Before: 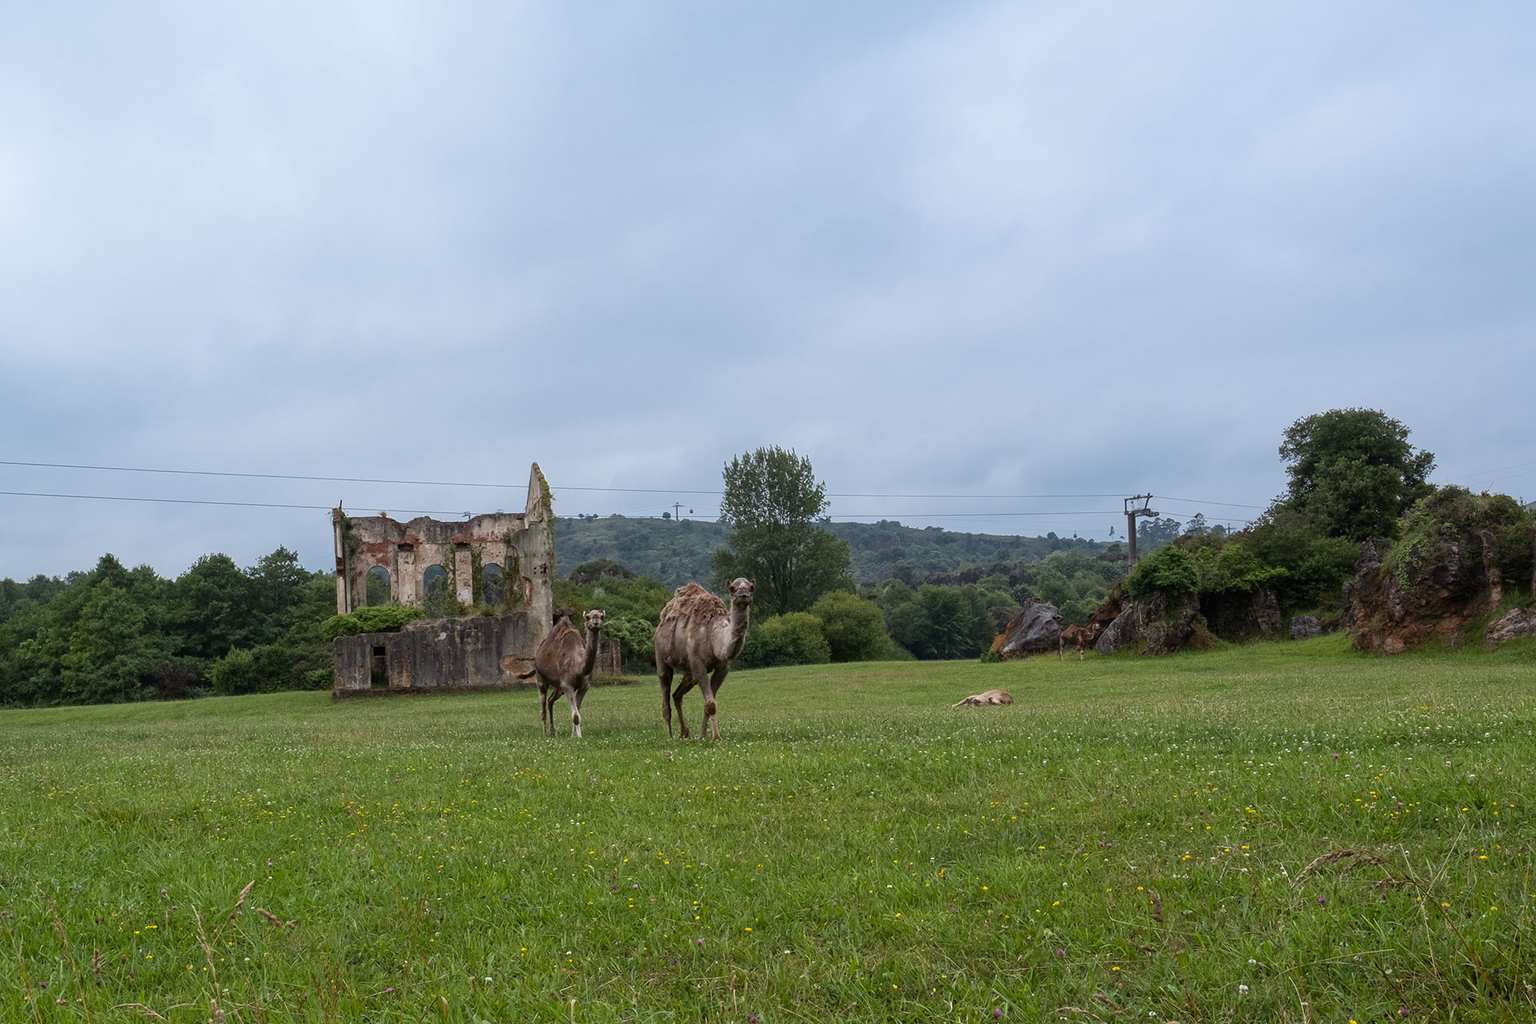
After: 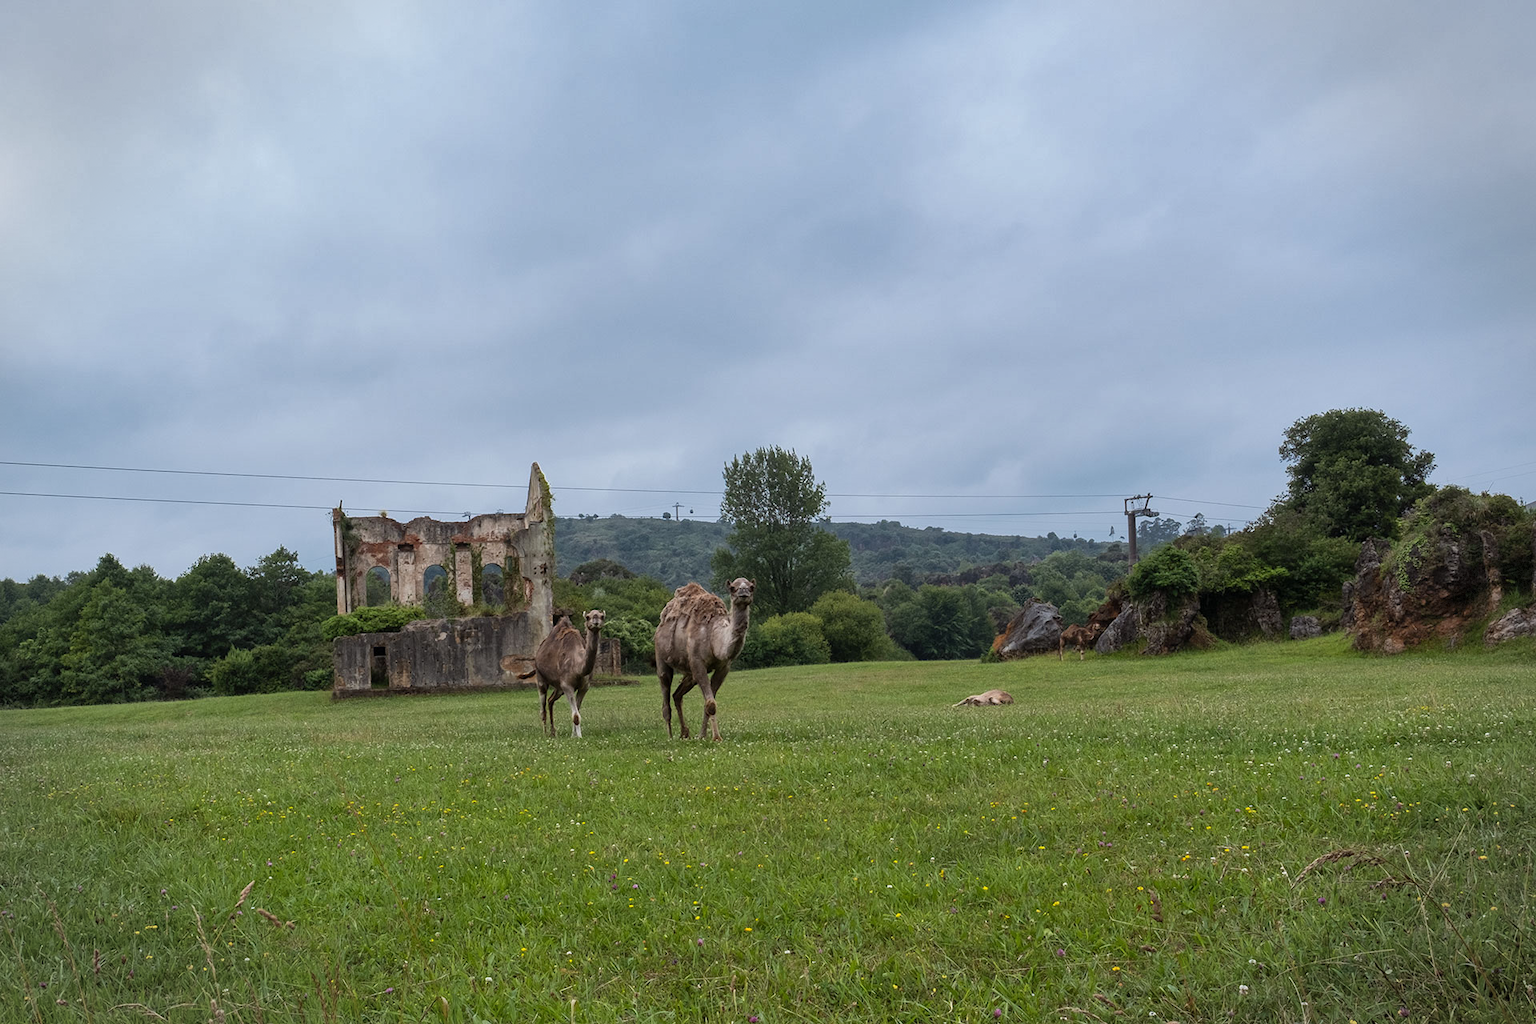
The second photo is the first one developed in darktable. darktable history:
shadows and highlights: soften with gaussian
vignetting: fall-off start 91%, fall-off radius 39.39%, brightness -0.182, saturation -0.3, width/height ratio 1.219, shape 1.3, dithering 8-bit output, unbound false
